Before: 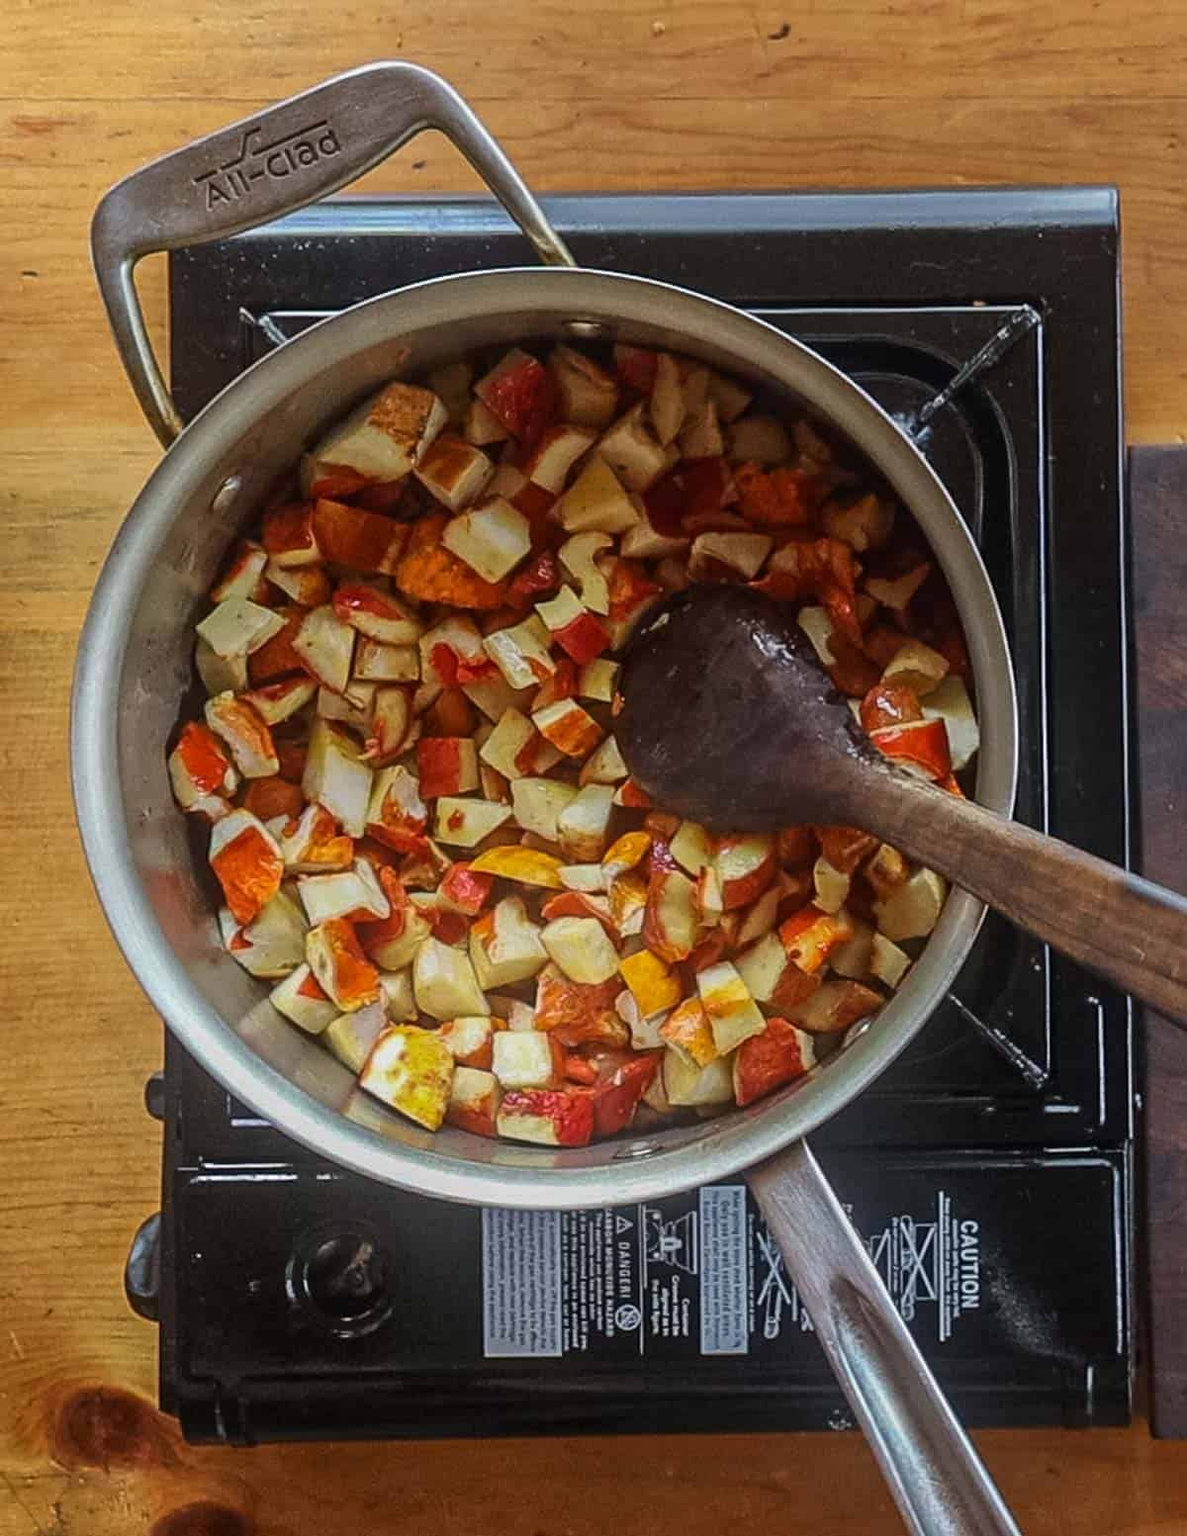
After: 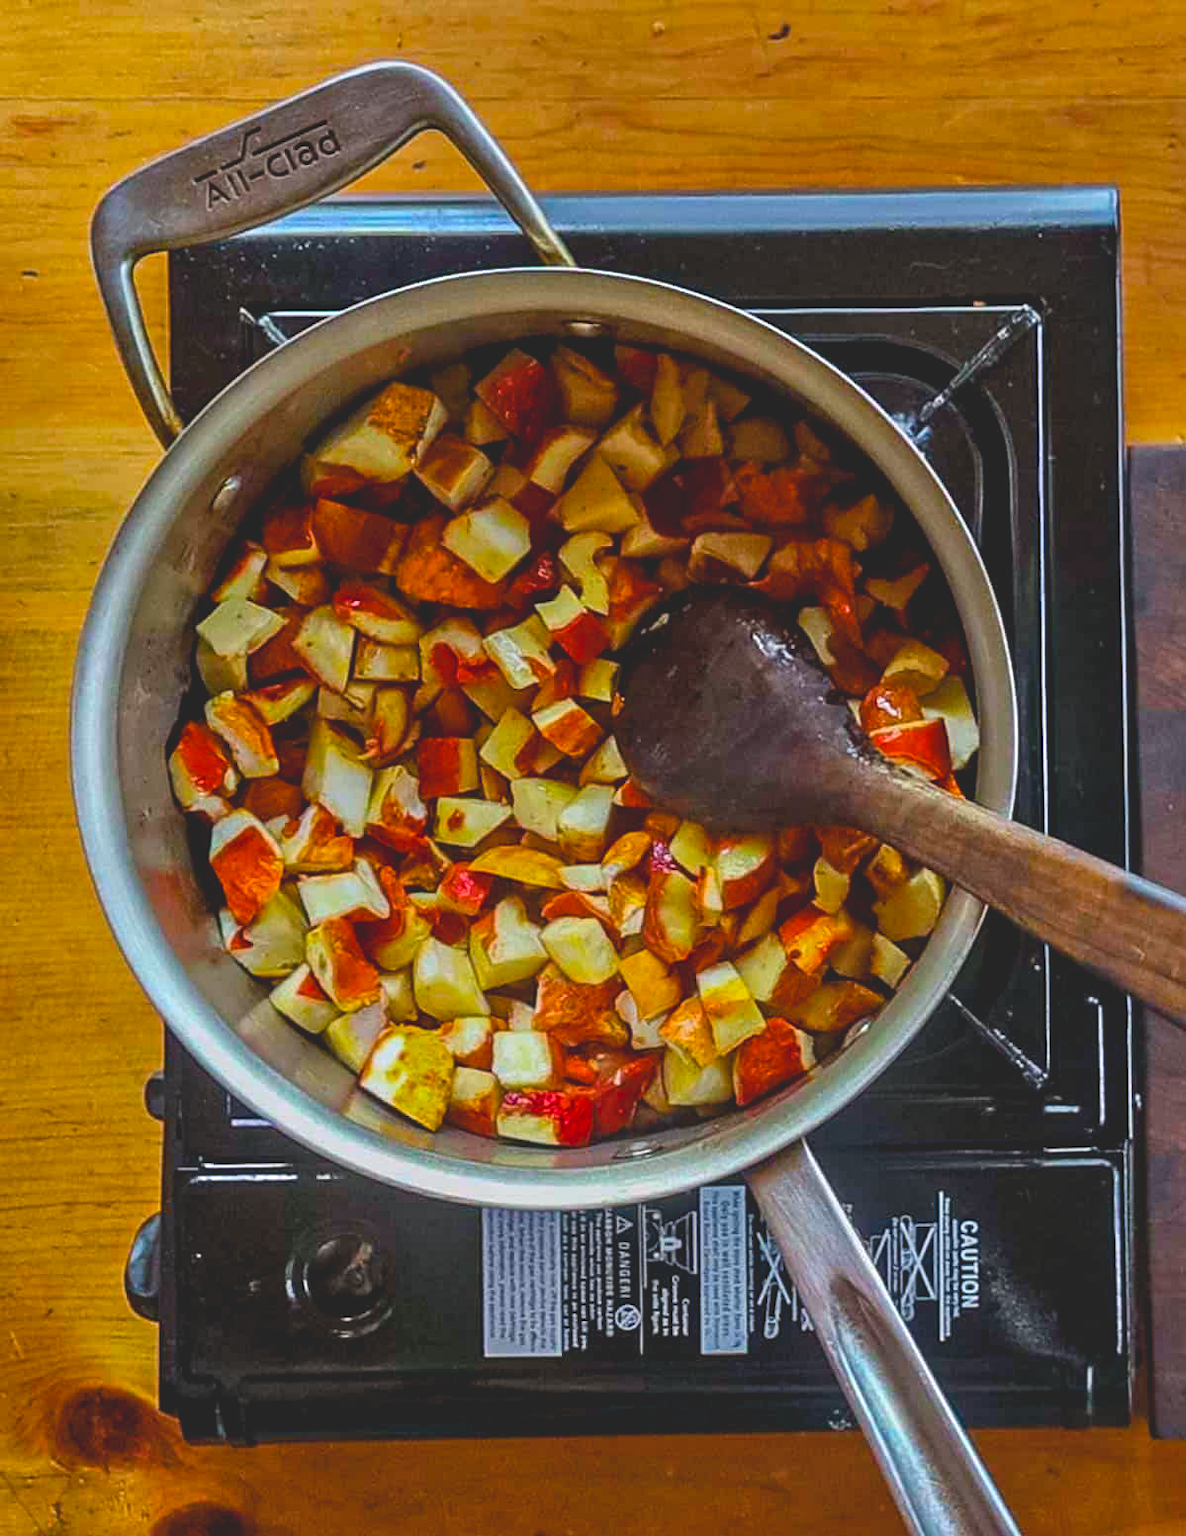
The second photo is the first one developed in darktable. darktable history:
contrast brightness saturation: contrast -0.294
contrast equalizer: y [[0.6 ×6], [0.55 ×6], [0 ×6], [0 ×6], [0 ×6]]
base curve: curves: ch0 [(0, 0) (0.297, 0.298) (1, 1)], preserve colors none
color balance rgb: perceptual saturation grading › global saturation 29.95%, global vibrance 20%
